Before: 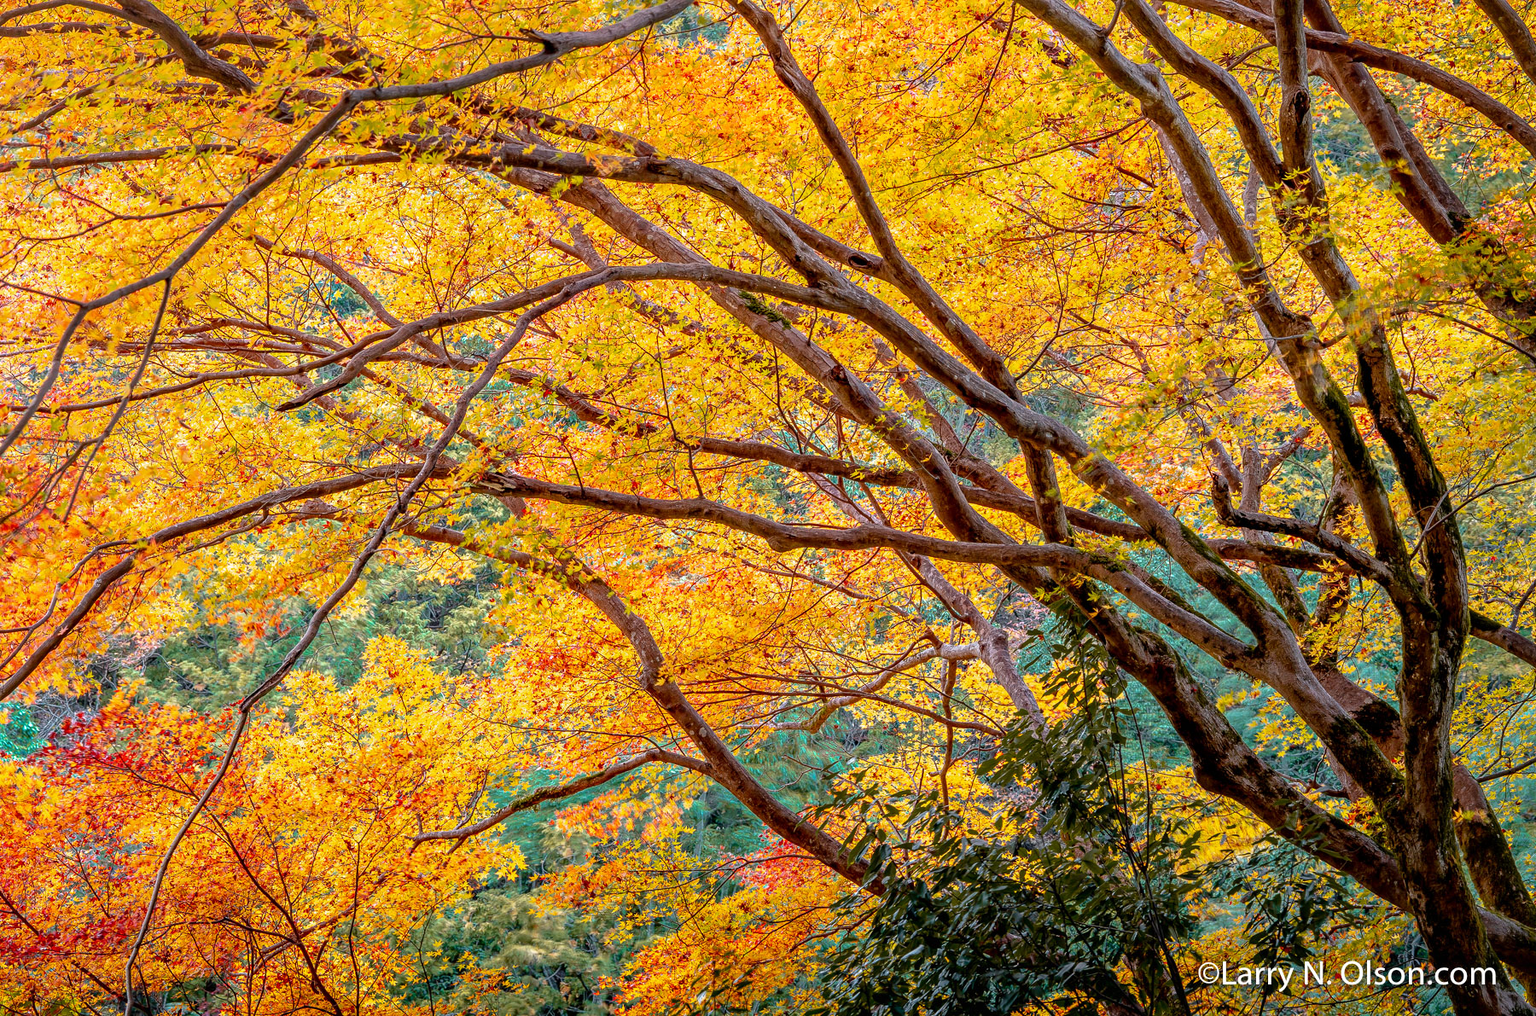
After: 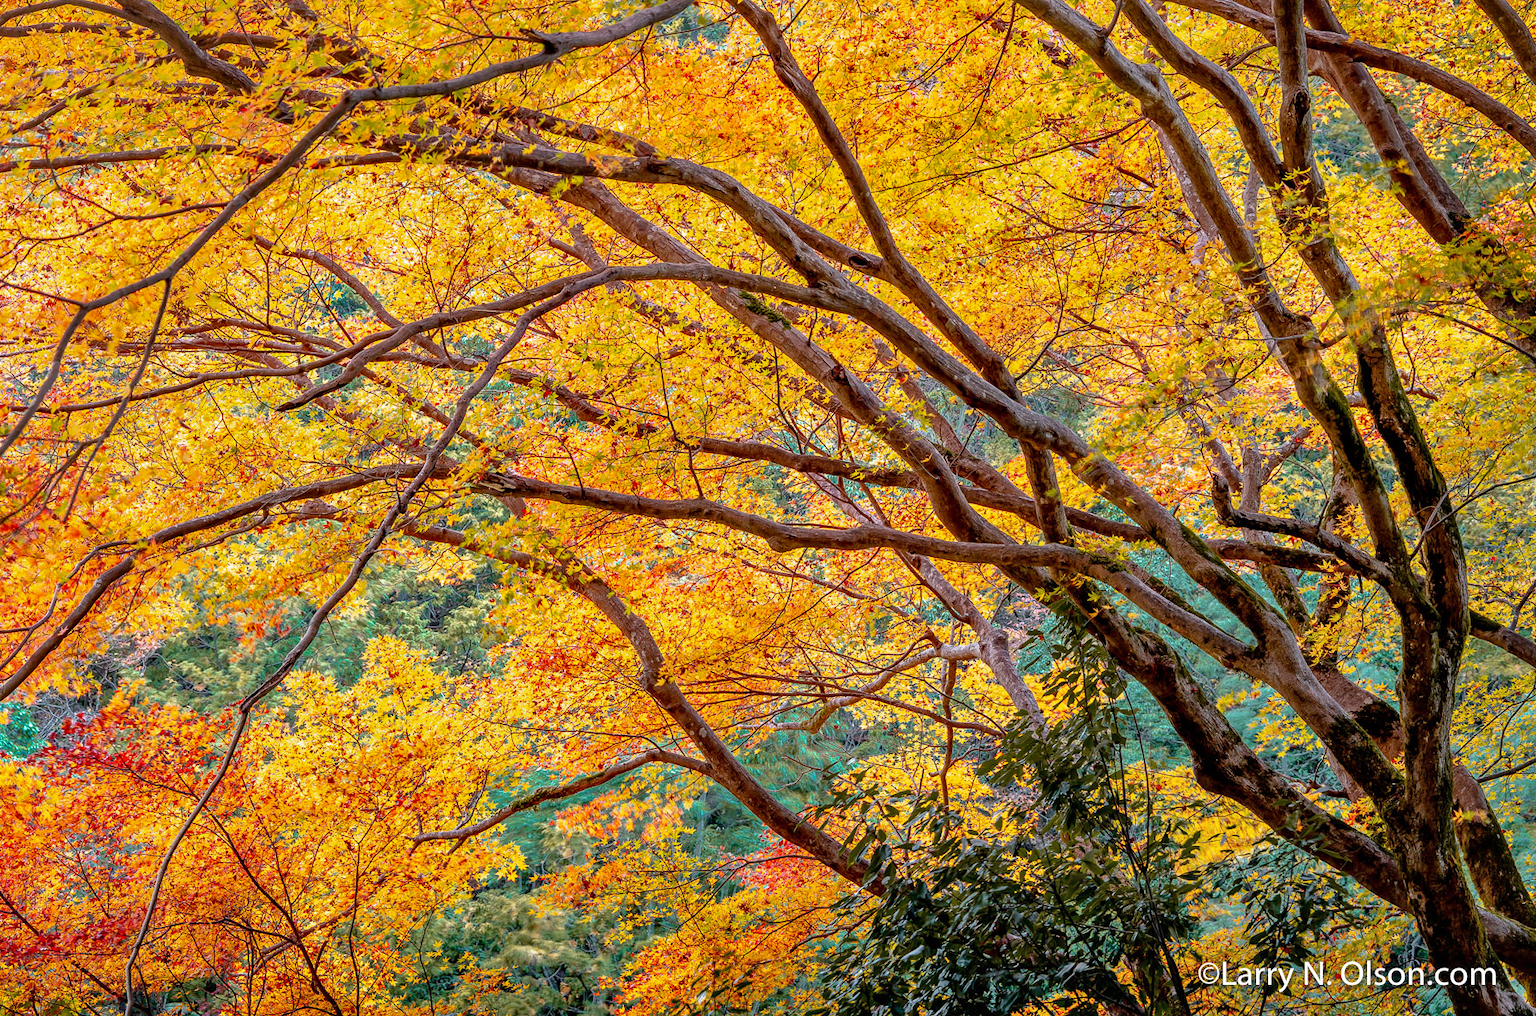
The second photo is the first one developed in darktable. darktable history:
shadows and highlights: highlights color adjustment 49.73%, soften with gaussian
